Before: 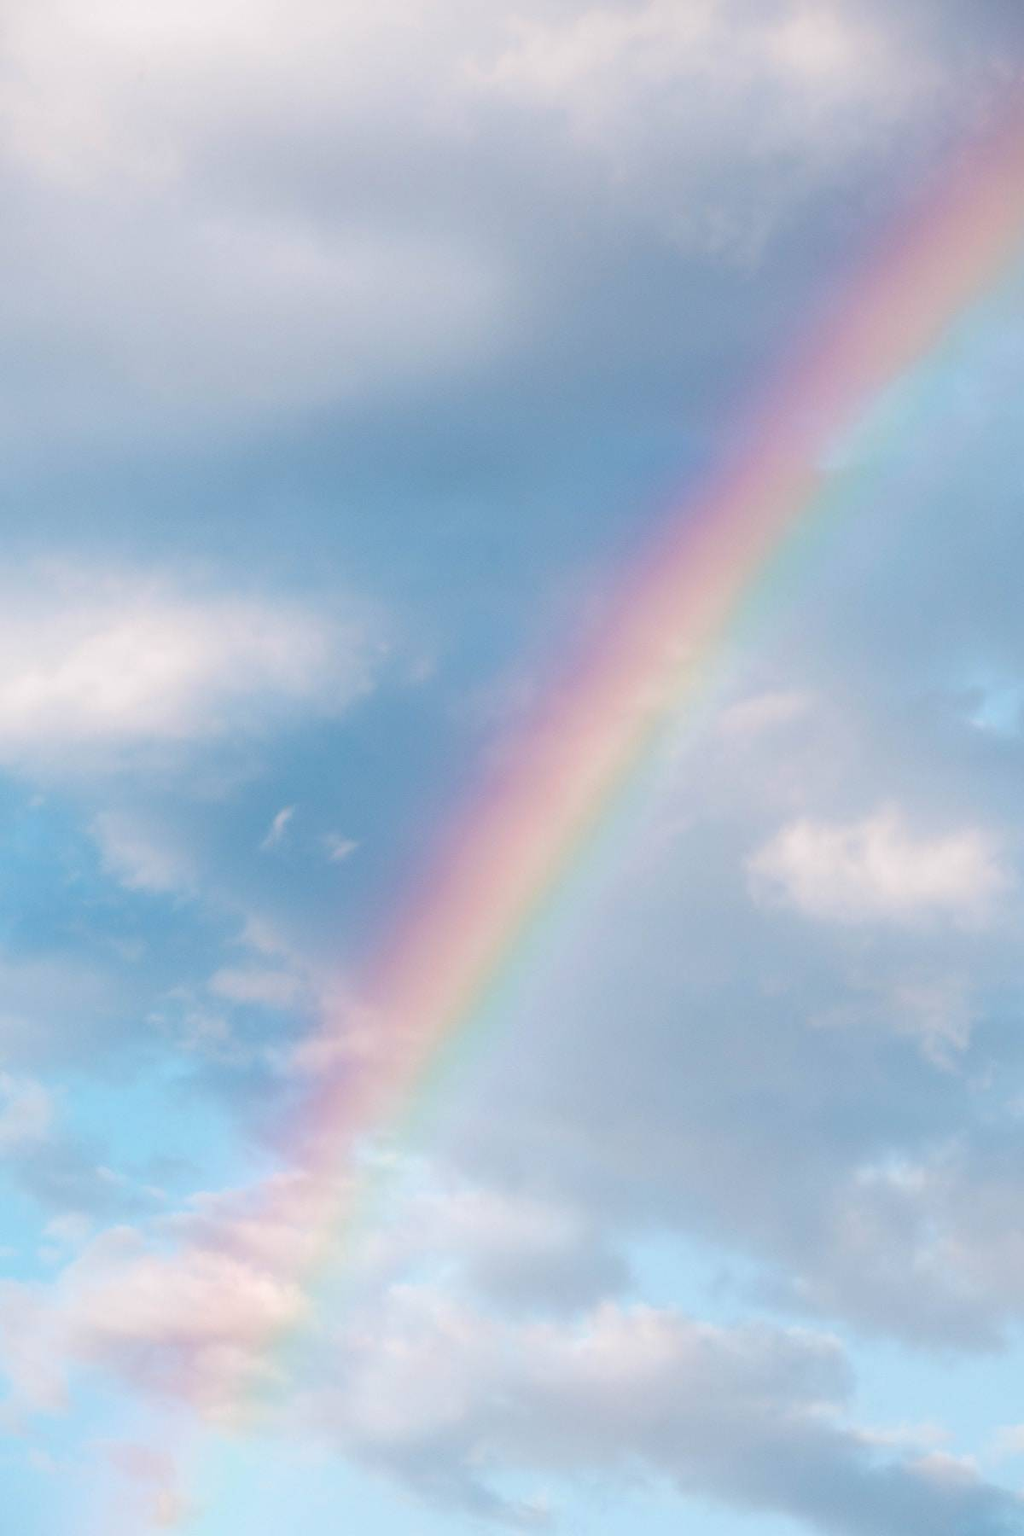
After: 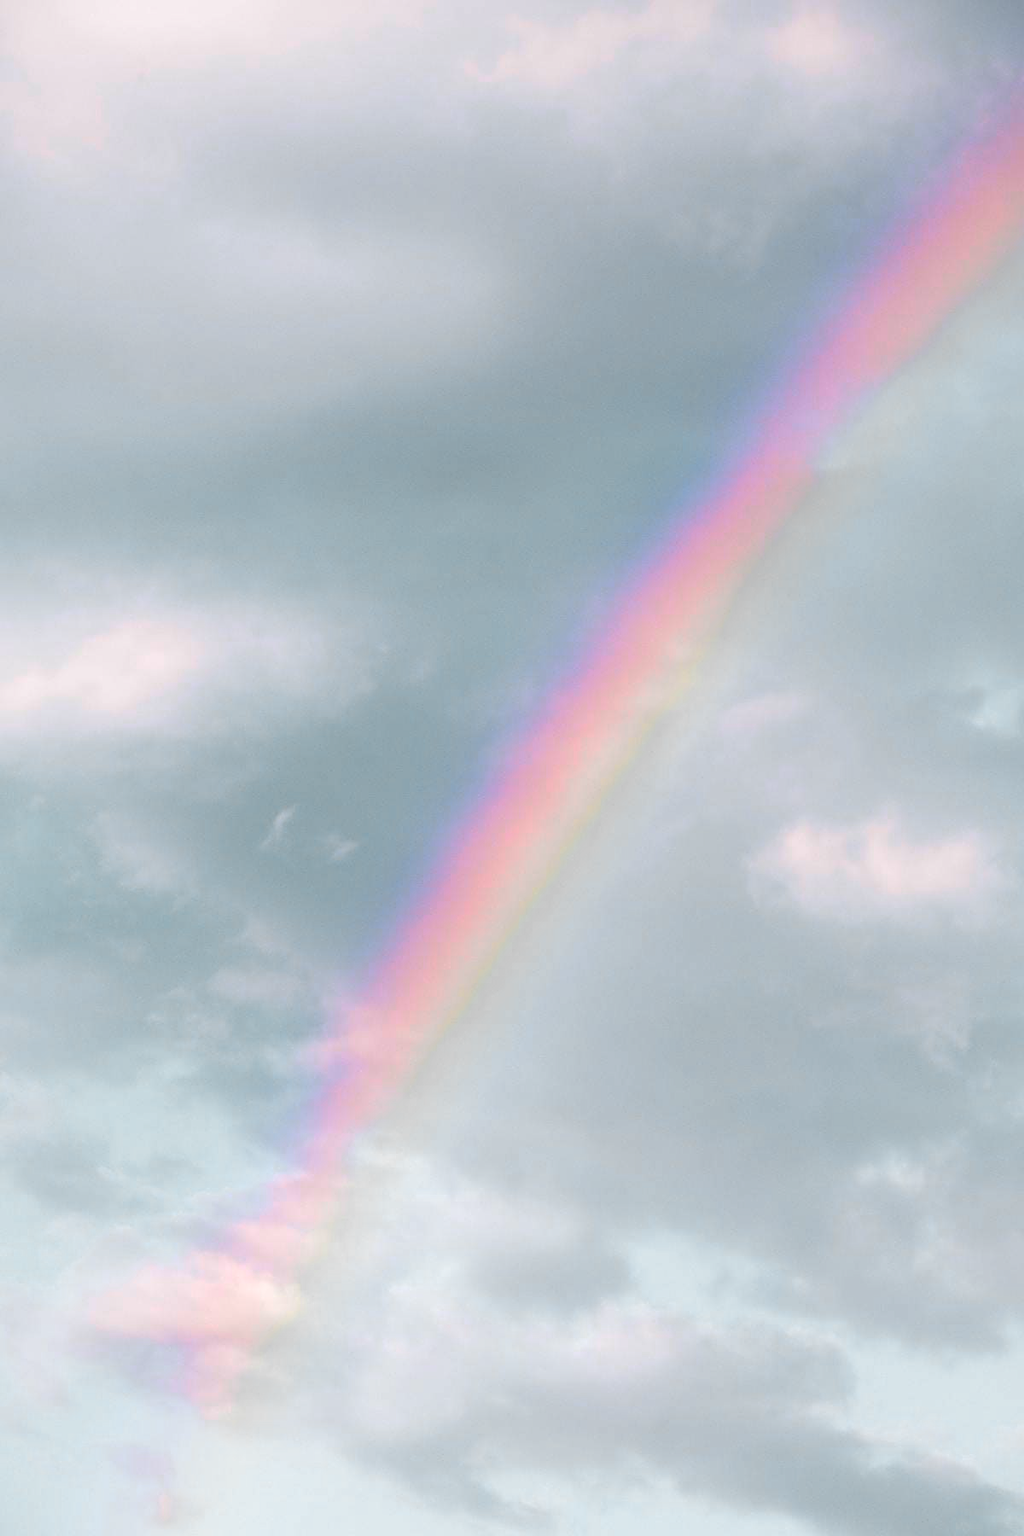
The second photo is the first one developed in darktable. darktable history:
color zones: curves: ch0 [(0.257, 0.558) (0.75, 0.565)]; ch1 [(0.004, 0.857) (0.14, 0.416) (0.257, 0.695) (0.442, 0.032) (0.736, 0.266) (0.891, 0.741)]; ch2 [(0, 0.623) (0.112, 0.436) (0.271, 0.474) (0.516, 0.64) (0.743, 0.286)]
sharpen: on, module defaults
